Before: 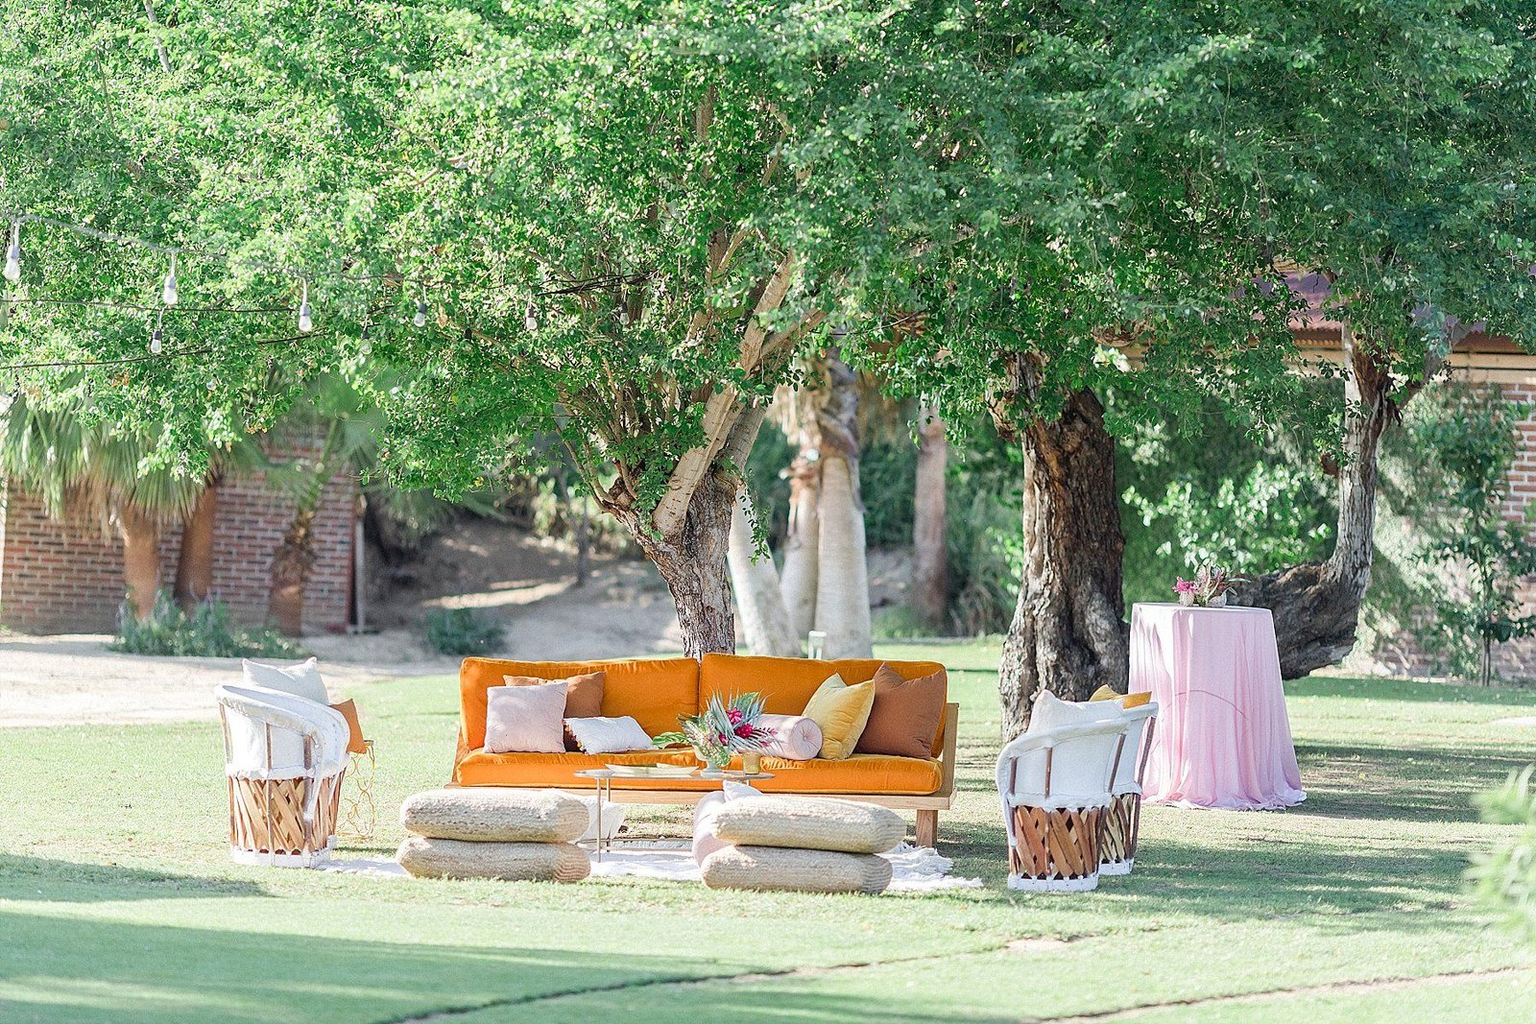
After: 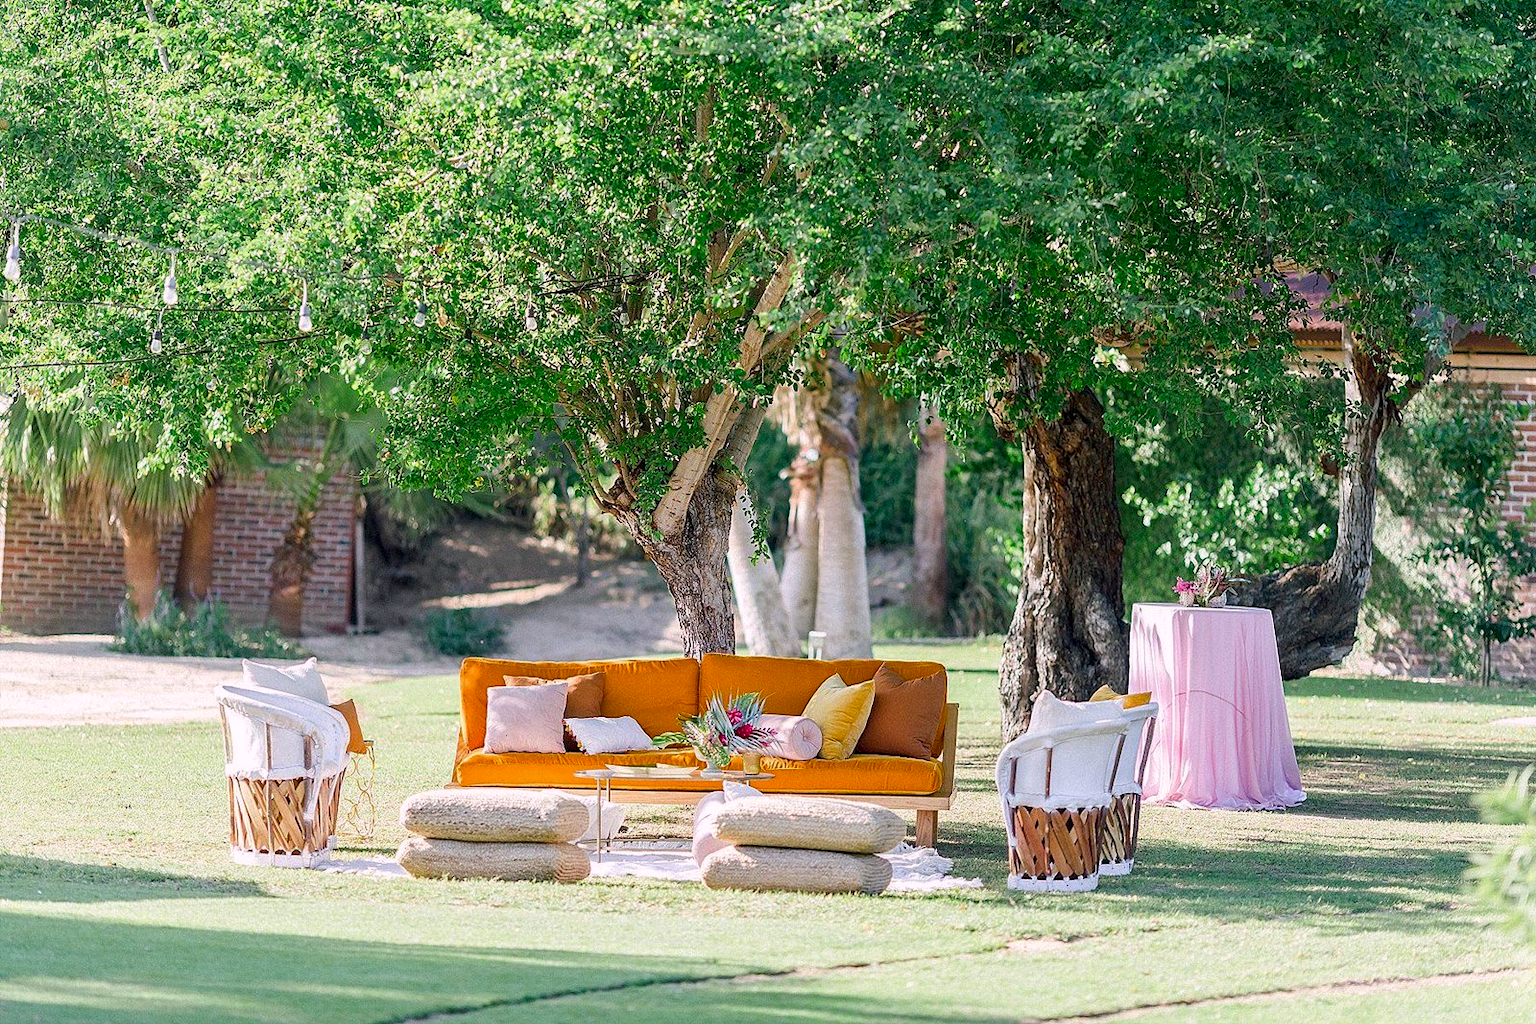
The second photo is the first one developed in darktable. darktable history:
contrast brightness saturation: brightness -0.09
color balance rgb: shadows lift › chroma 2%, shadows lift › hue 217.2°, power › chroma 0.25%, power › hue 60°, highlights gain › chroma 1.5%, highlights gain › hue 309.6°, global offset › luminance -0.5%, perceptual saturation grading › global saturation 15%, global vibrance 20%
